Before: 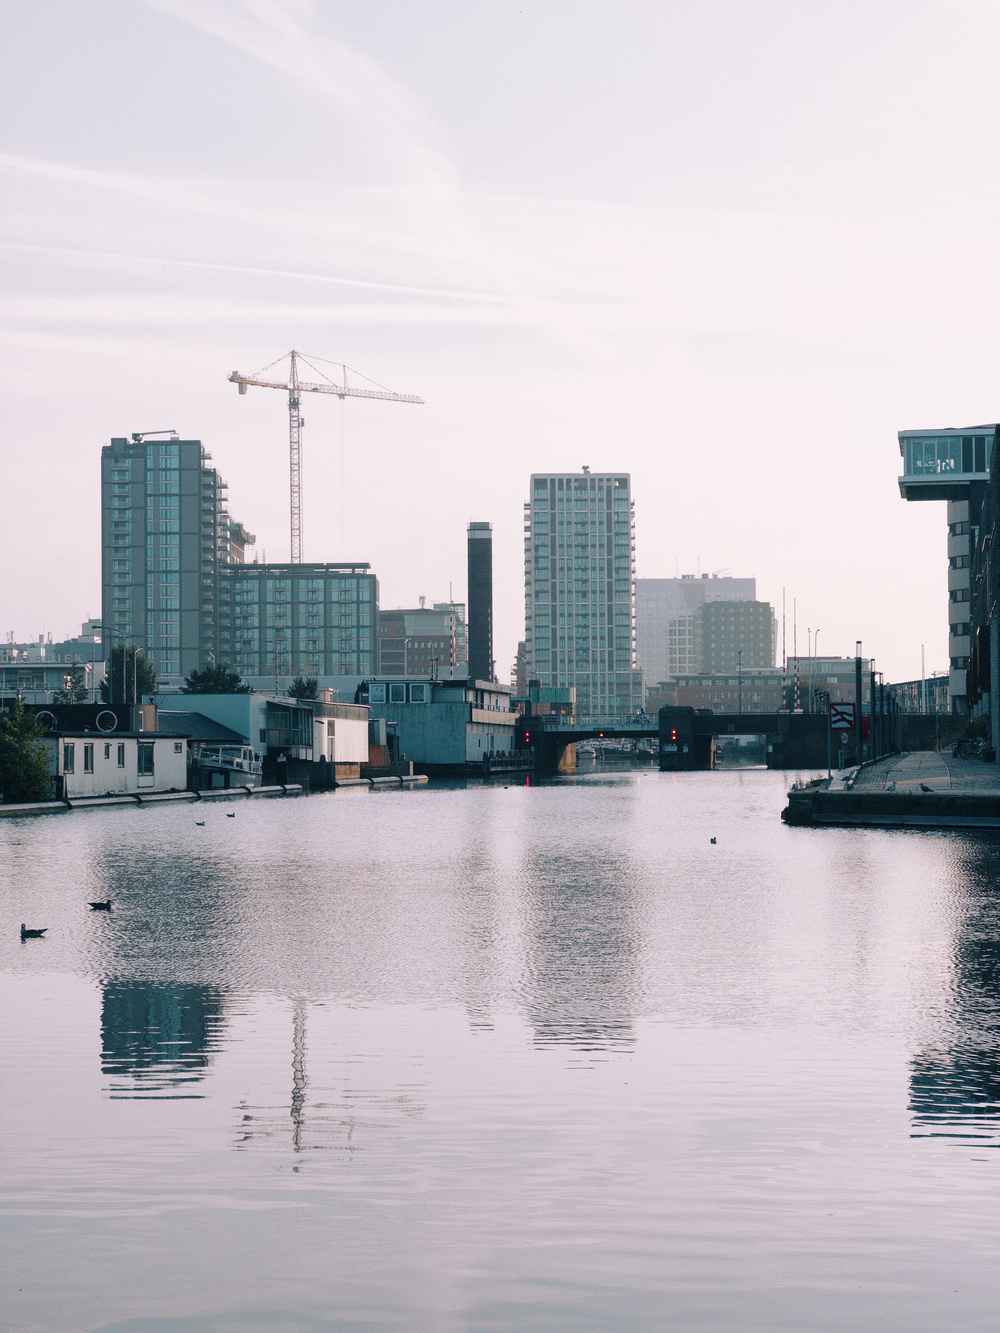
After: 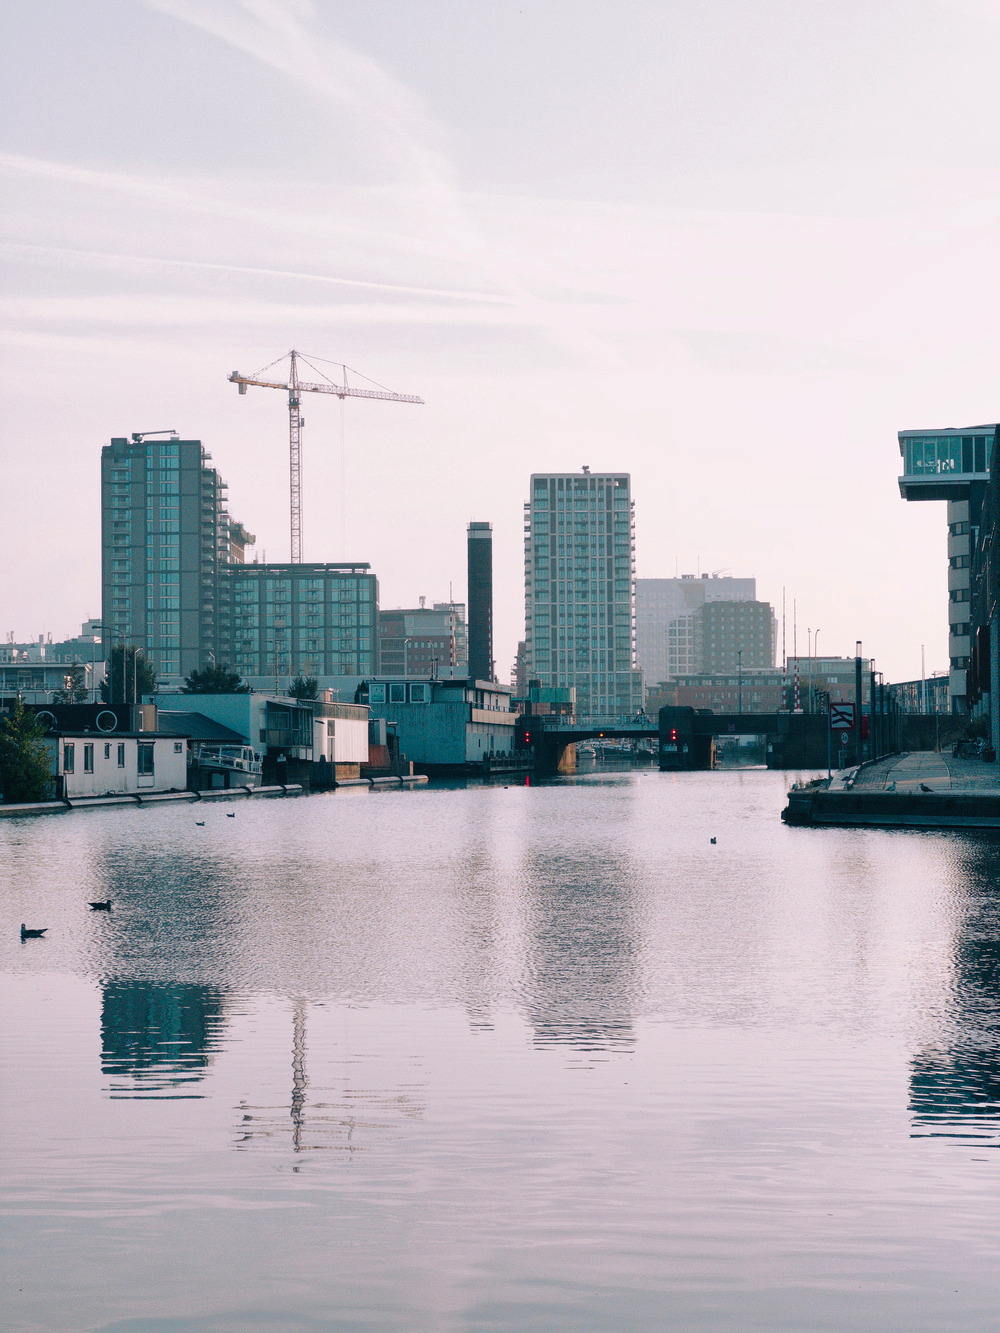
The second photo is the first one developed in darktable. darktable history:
shadows and highlights: shadows 52.21, highlights -28.73, highlights color adjustment 0.81%, soften with gaussian
